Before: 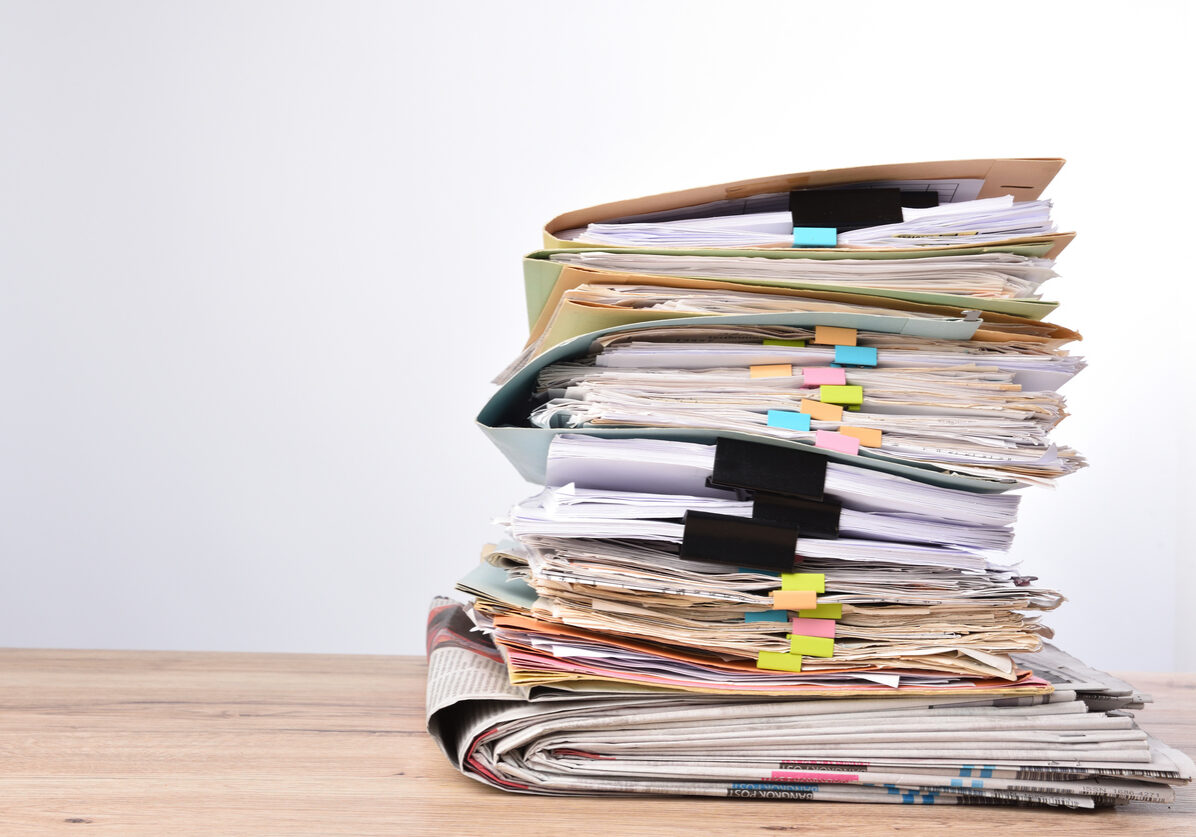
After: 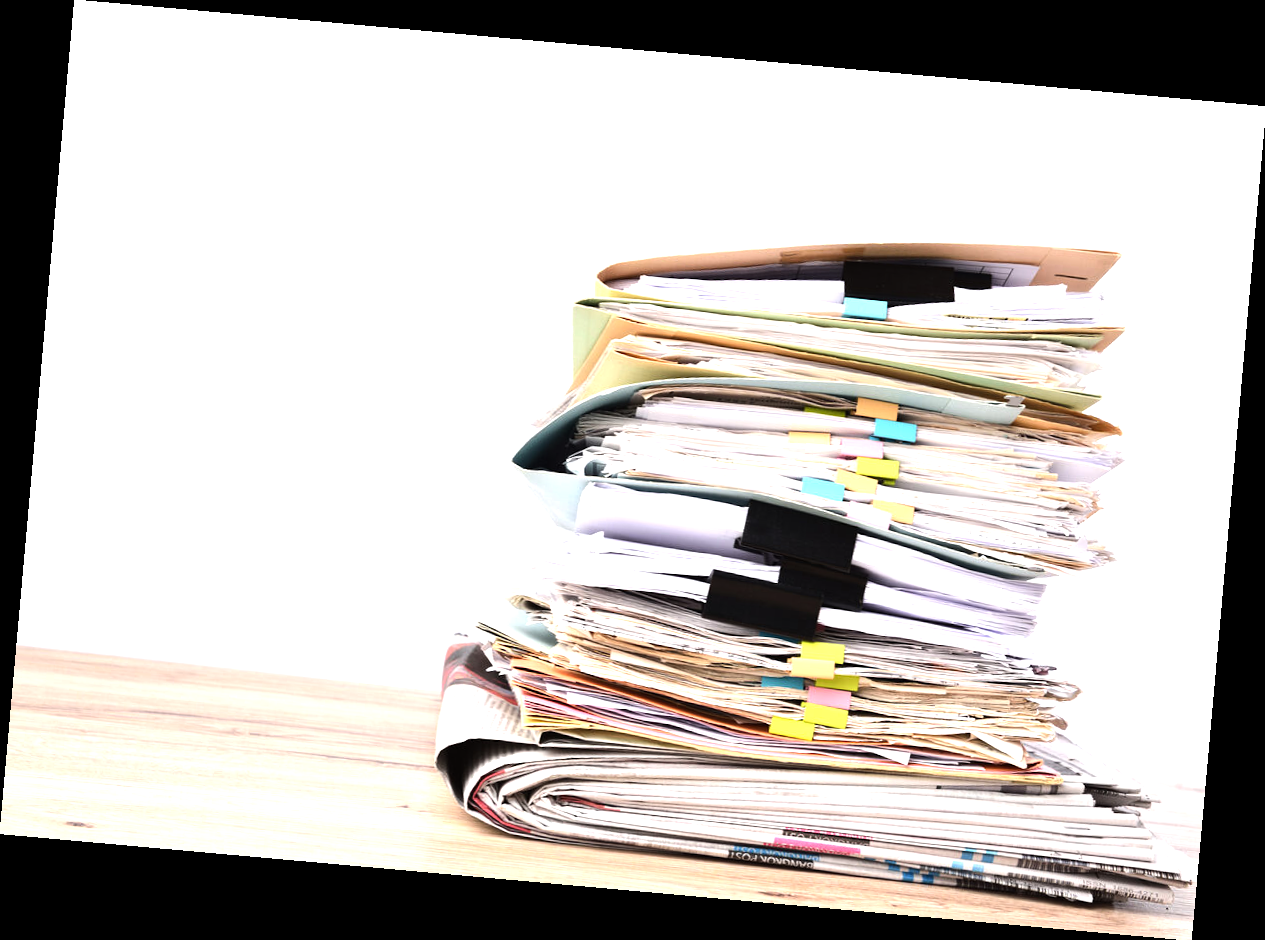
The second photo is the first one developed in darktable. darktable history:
exposure: exposure 0.2 EV, compensate highlight preservation false
tone equalizer: -8 EV -0.75 EV, -7 EV -0.7 EV, -6 EV -0.6 EV, -5 EV -0.4 EV, -3 EV 0.4 EV, -2 EV 0.6 EV, -1 EV 0.7 EV, +0 EV 0.75 EV, edges refinement/feathering 500, mask exposure compensation -1.57 EV, preserve details no
rotate and perspective: rotation 5.12°, automatic cropping off
